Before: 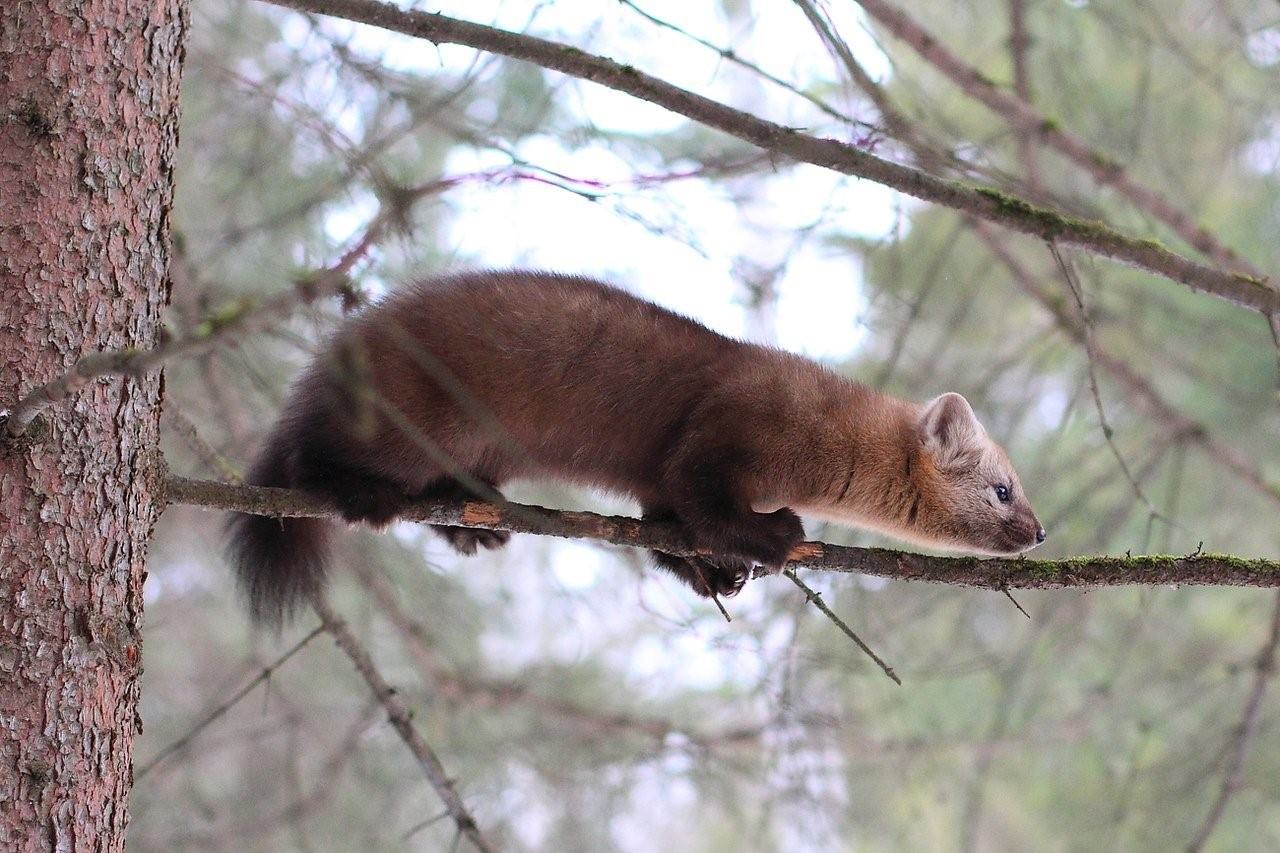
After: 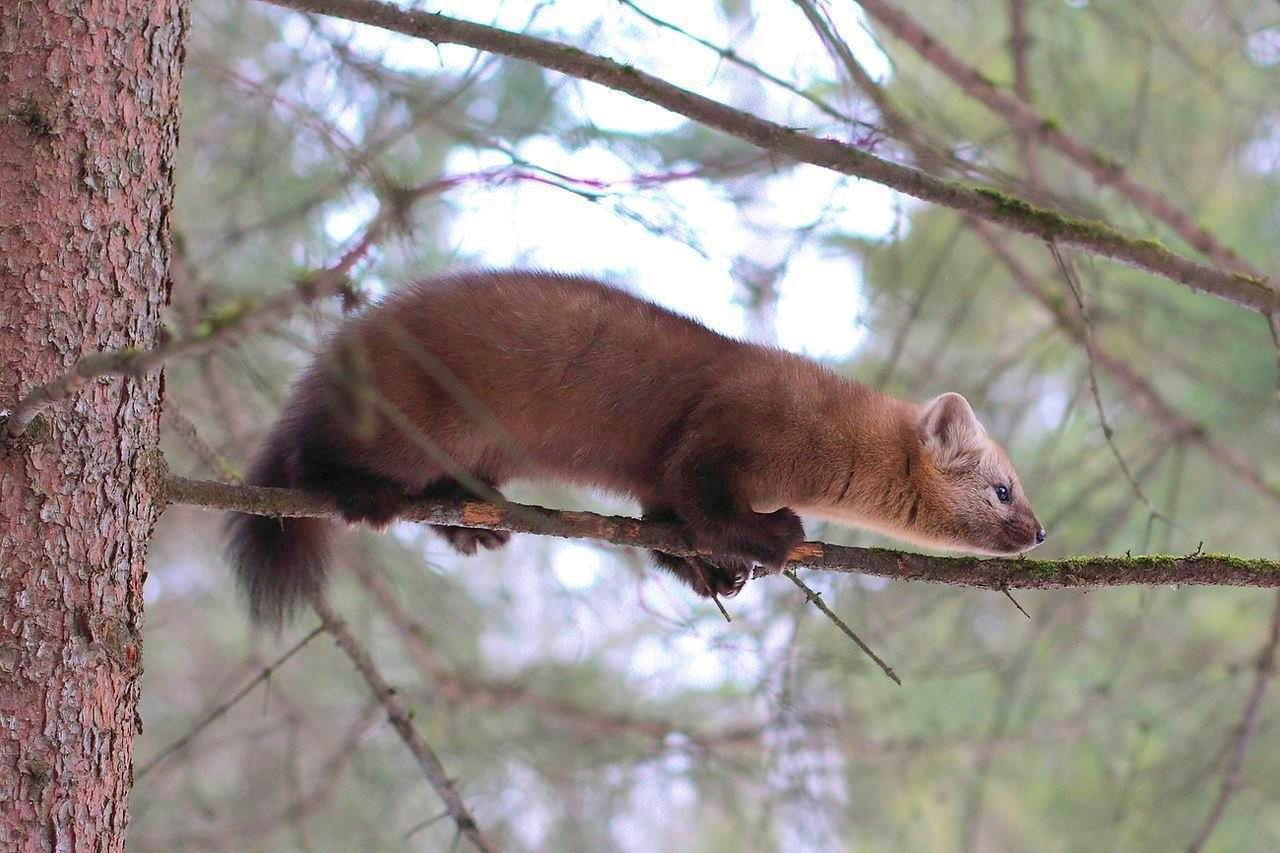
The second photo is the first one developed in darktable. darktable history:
velvia: on, module defaults
shadows and highlights: on, module defaults
